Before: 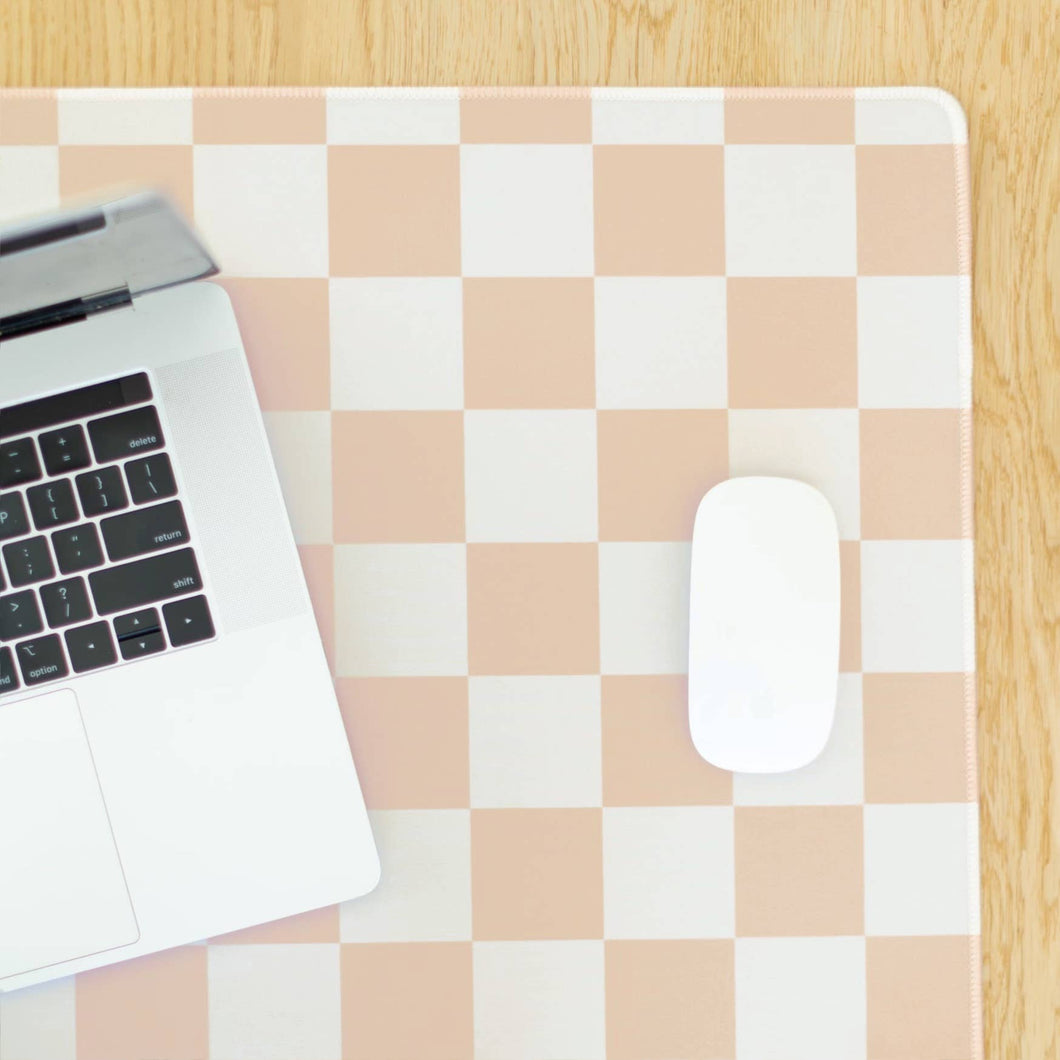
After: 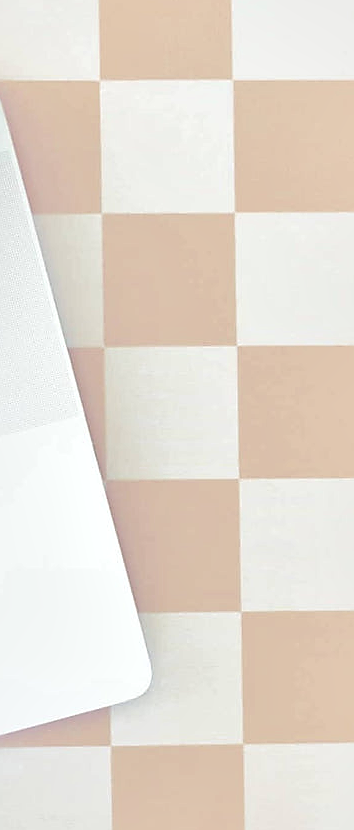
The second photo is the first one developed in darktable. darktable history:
crop and rotate: left 21.613%, top 18.649%, right 44.91%, bottom 2.994%
sharpen: radius 1.422, amount 1.255, threshold 0.678
local contrast: mode bilateral grid, contrast 19, coarseness 50, detail 159%, midtone range 0.2
